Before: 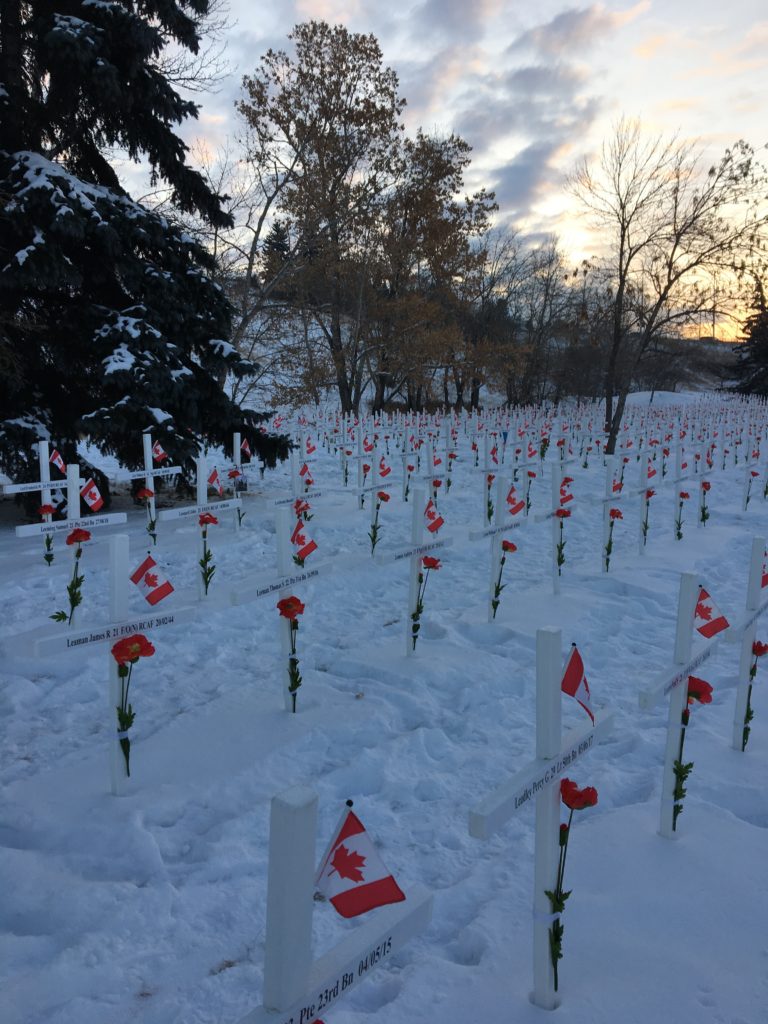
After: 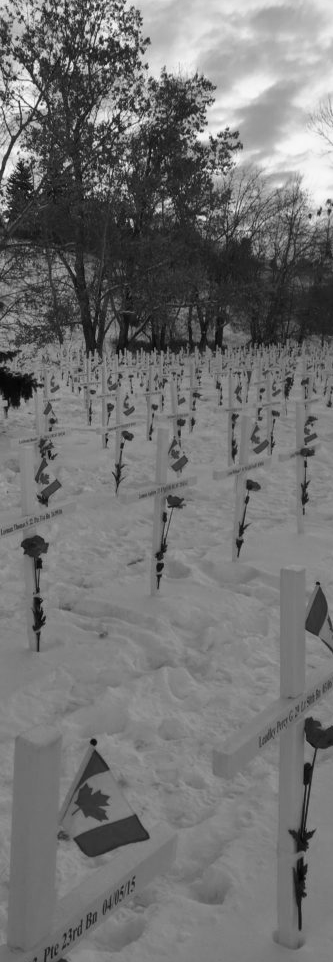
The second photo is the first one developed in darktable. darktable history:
crop: left 33.452%, top 6.025%, right 23.155%
color calibration: output gray [0.22, 0.42, 0.37, 0], gray › normalize channels true, illuminant same as pipeline (D50), adaptation XYZ, x 0.346, y 0.359, gamut compression 0
